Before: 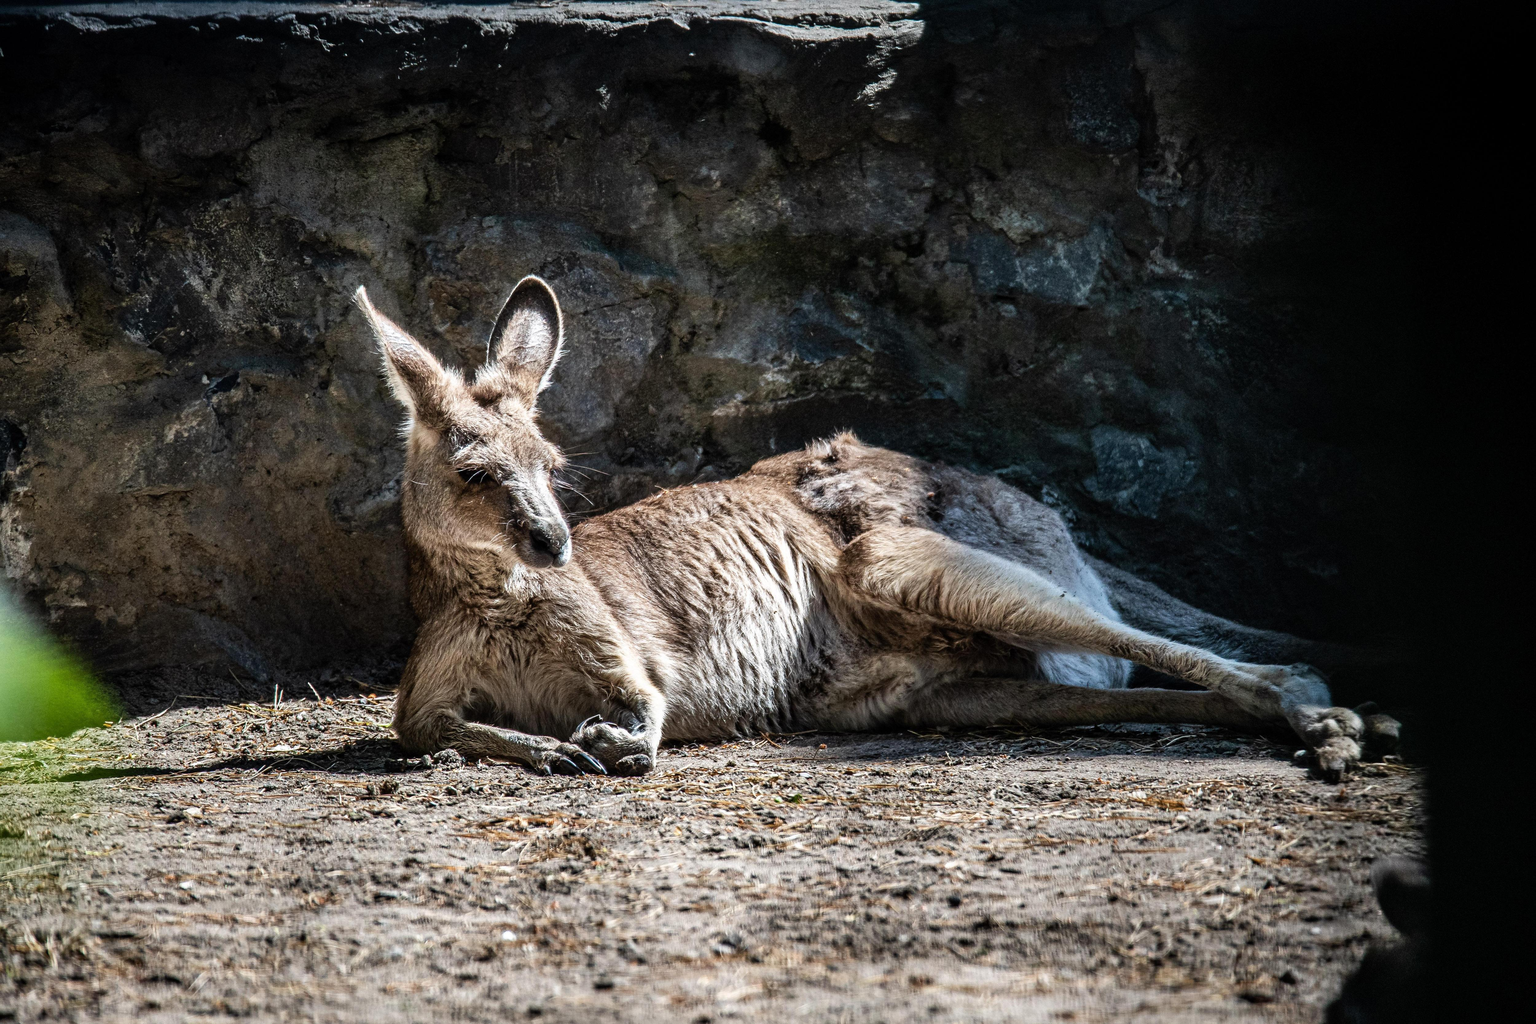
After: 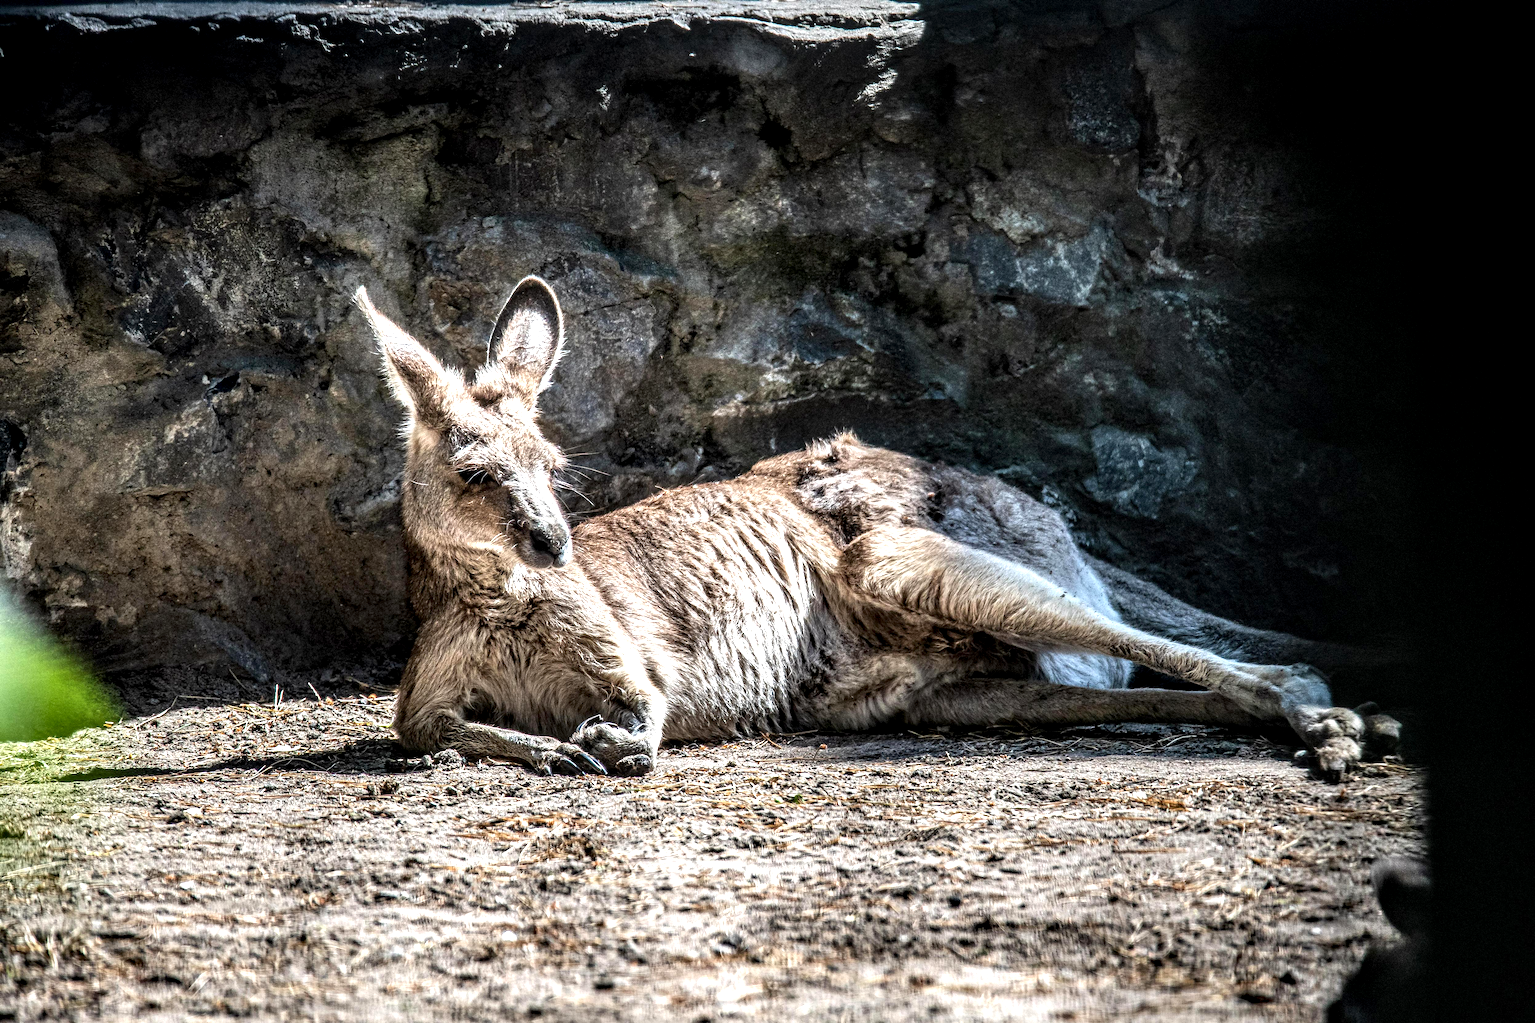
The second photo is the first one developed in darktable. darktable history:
exposure: exposure 0.556 EV, compensate highlight preservation false
local contrast: detail 150%
